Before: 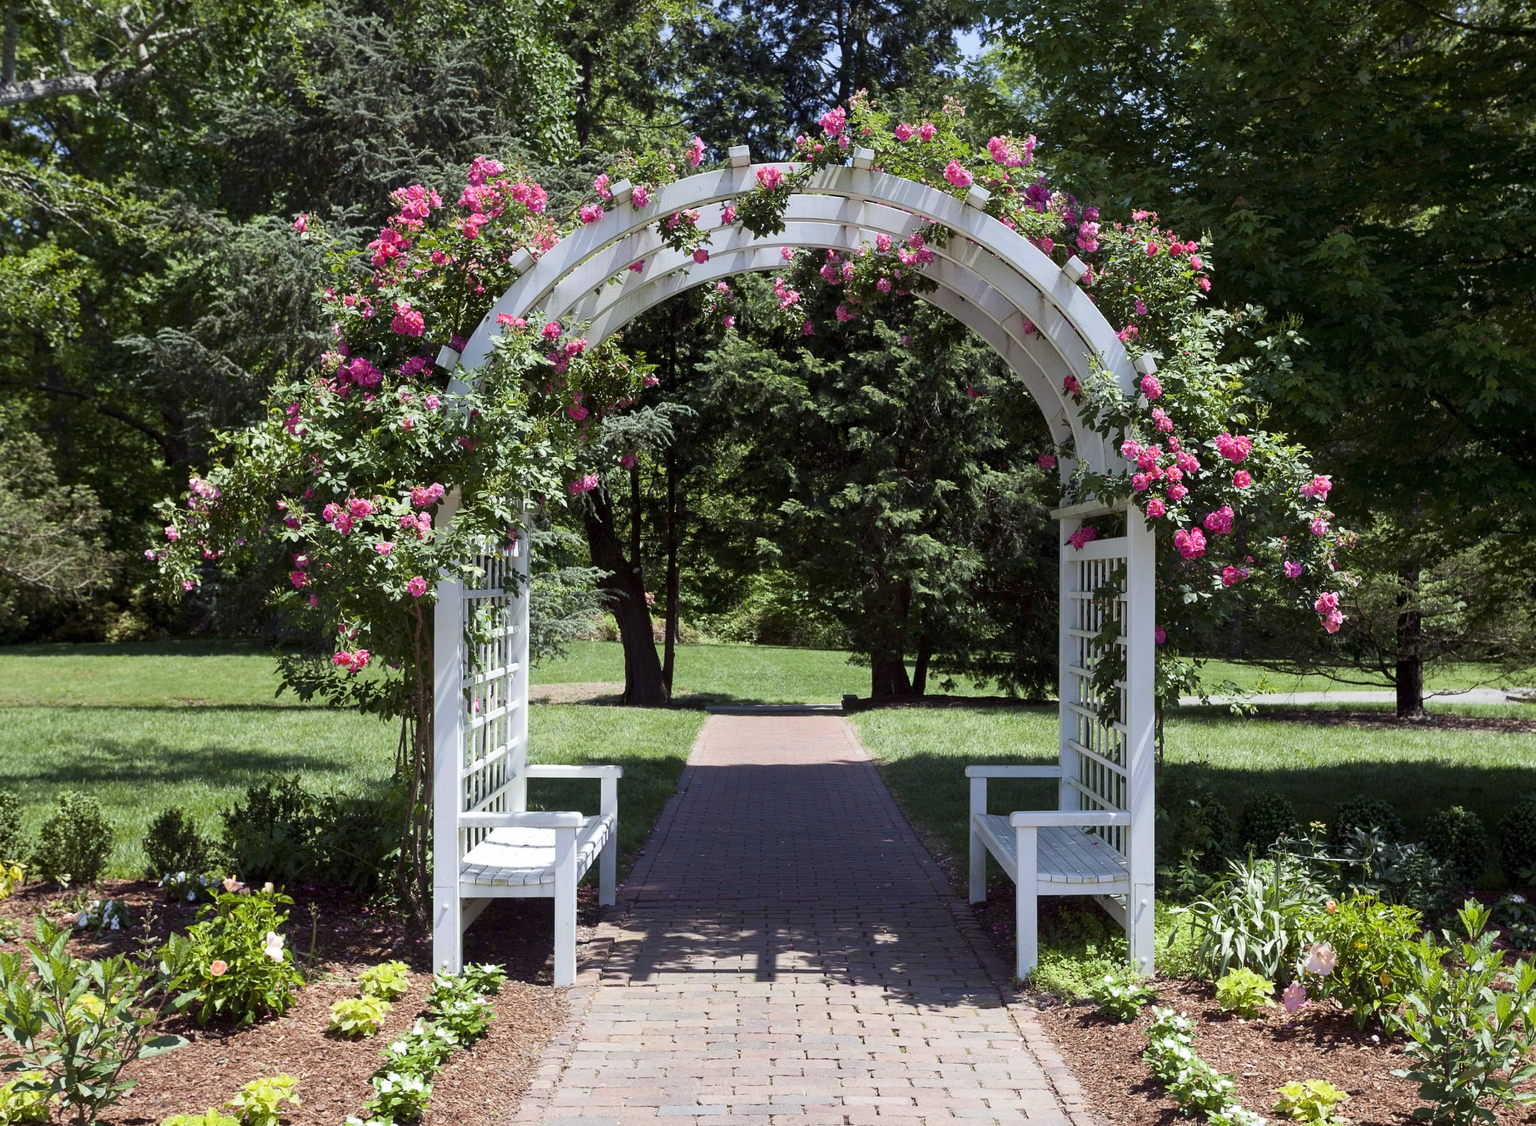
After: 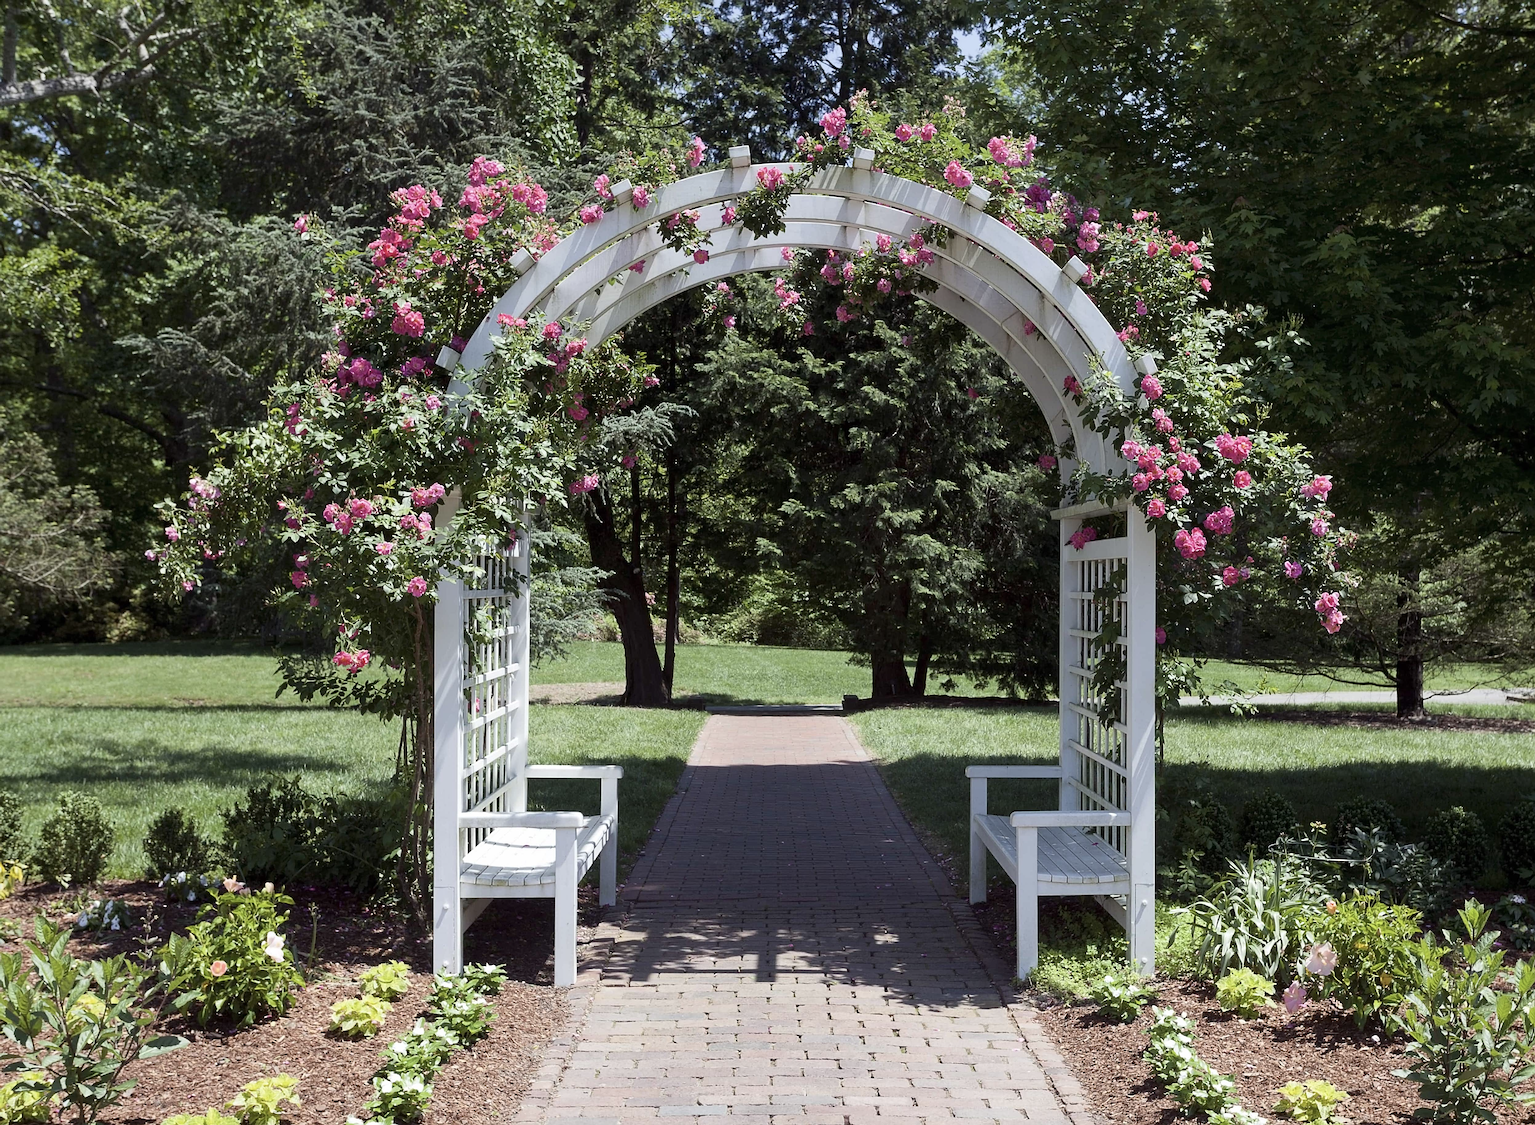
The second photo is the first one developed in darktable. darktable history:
color correction: saturation 0.8
sharpen: on, module defaults
